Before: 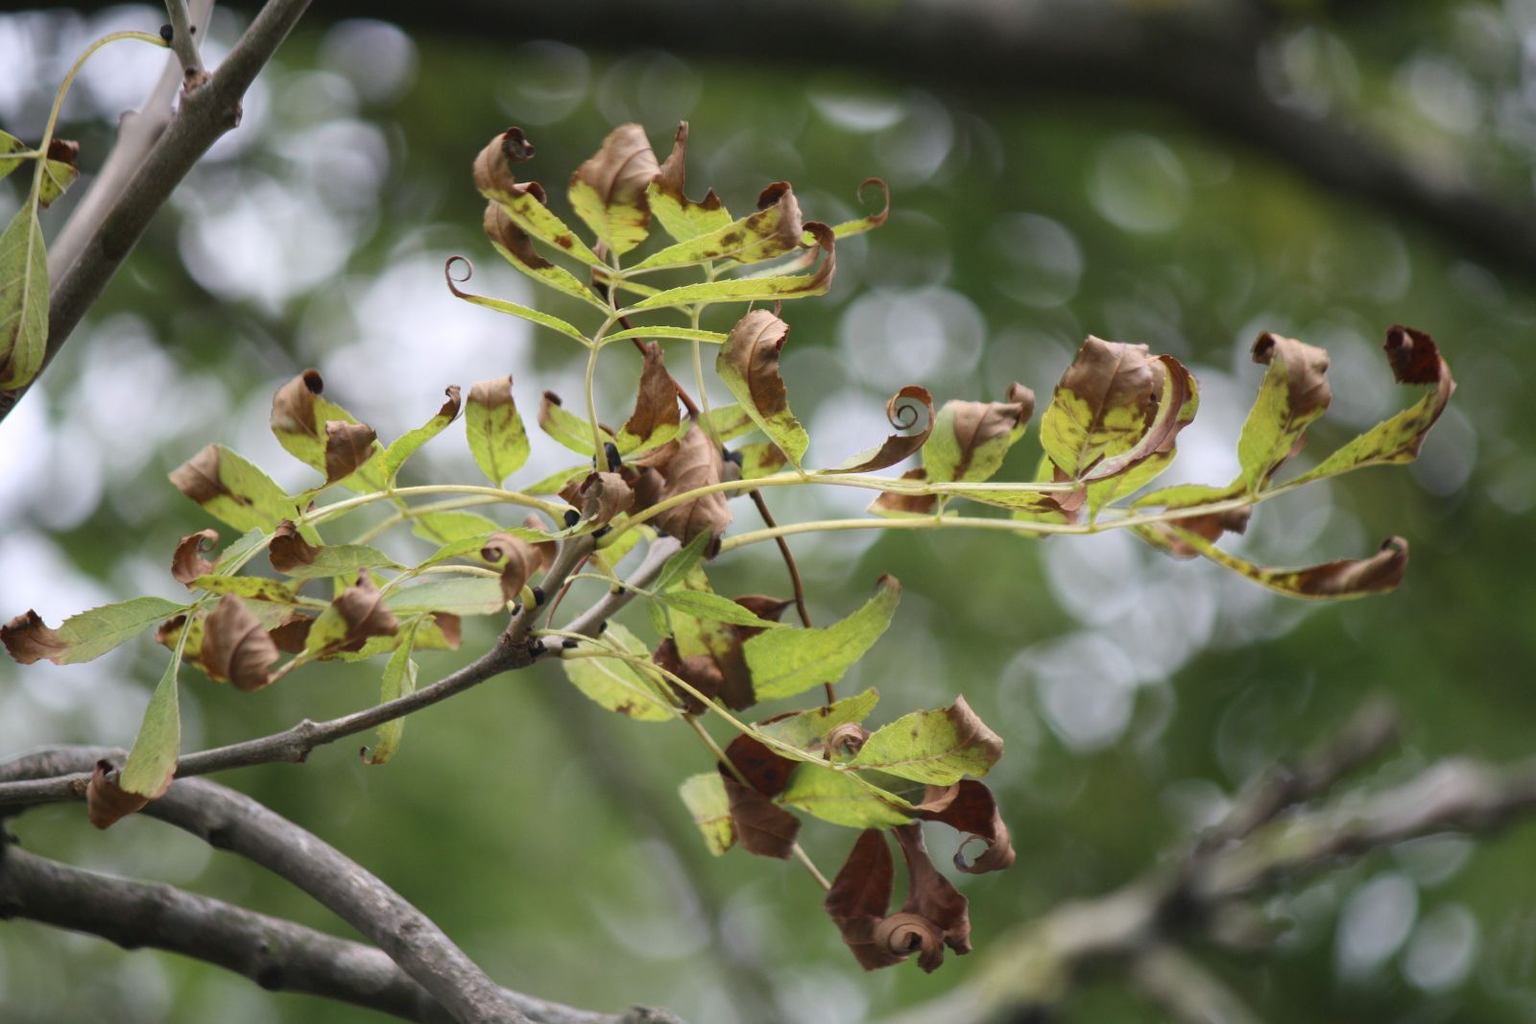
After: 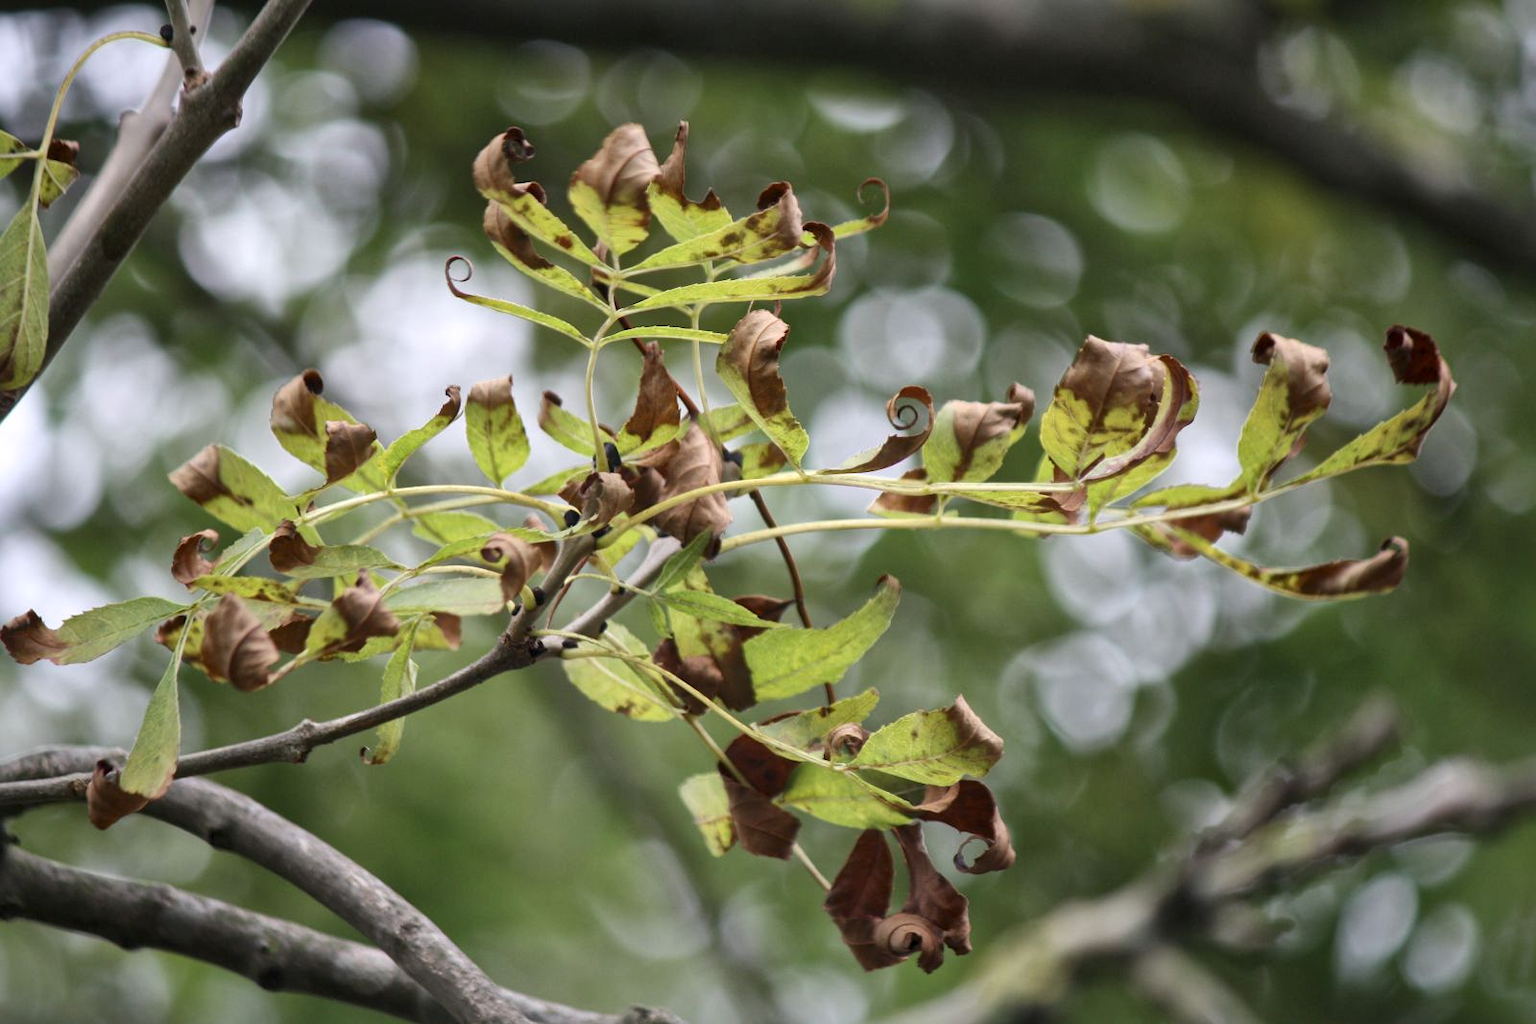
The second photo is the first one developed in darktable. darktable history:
local contrast: mode bilateral grid, contrast 20, coarseness 20, detail 150%, midtone range 0.2
shadows and highlights: shadows 25, highlights -25
